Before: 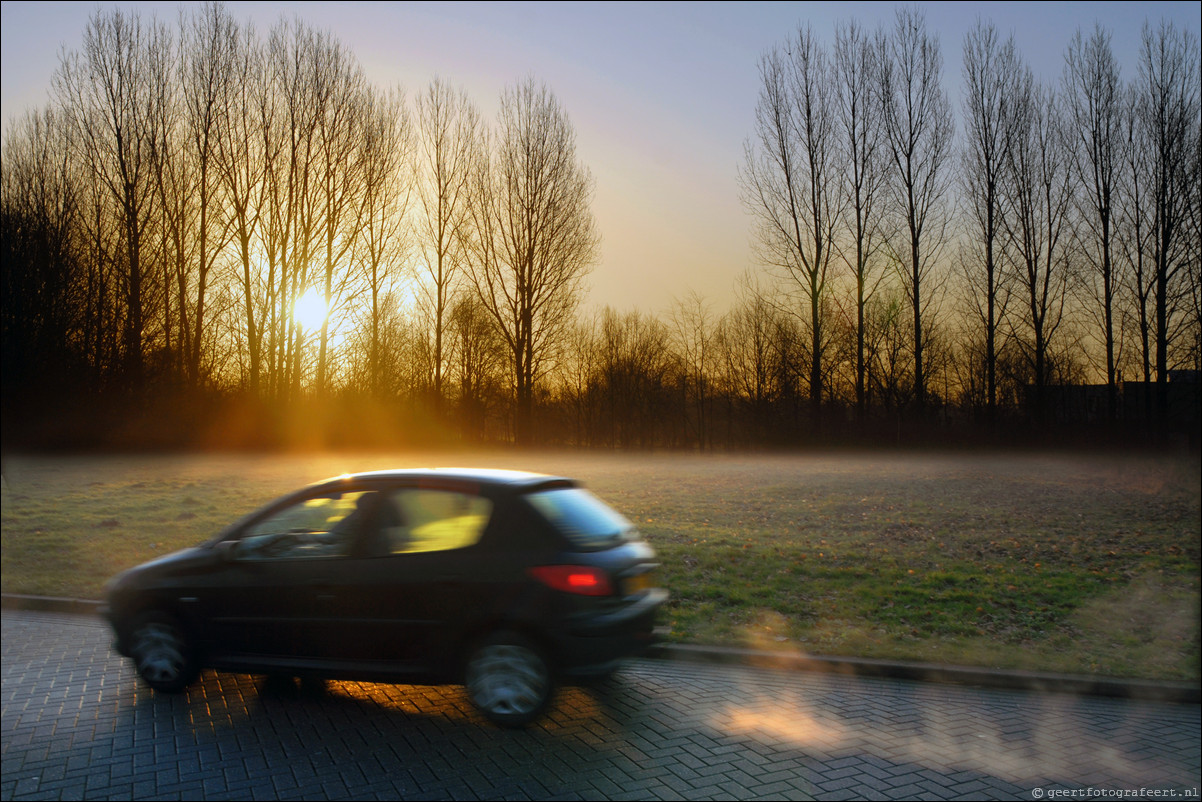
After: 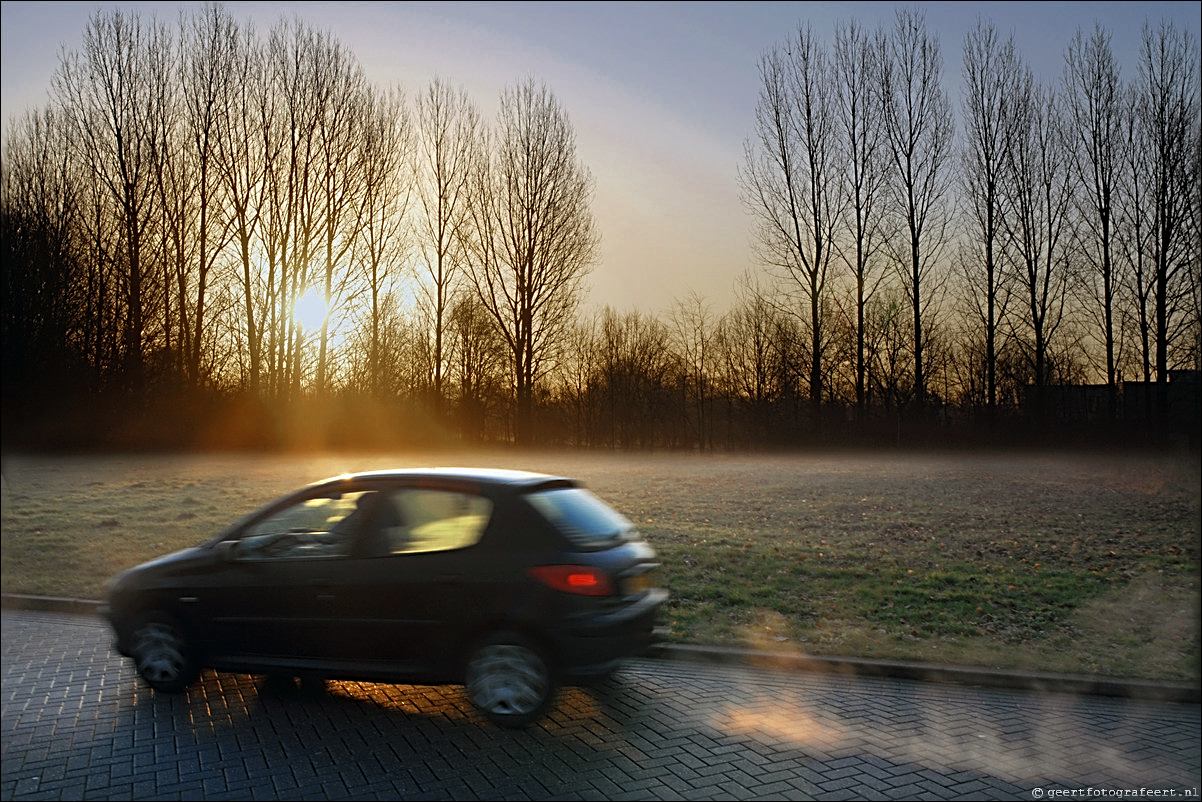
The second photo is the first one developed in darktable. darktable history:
color zones: curves: ch0 [(0, 0.5) (0.125, 0.4) (0.25, 0.5) (0.375, 0.4) (0.5, 0.4) (0.625, 0.35) (0.75, 0.35) (0.875, 0.5)]; ch1 [(0, 0.35) (0.125, 0.45) (0.25, 0.35) (0.375, 0.35) (0.5, 0.35) (0.625, 0.35) (0.75, 0.45) (0.875, 0.35)]; ch2 [(0, 0.6) (0.125, 0.5) (0.25, 0.5) (0.375, 0.6) (0.5, 0.6) (0.625, 0.5) (0.75, 0.5) (0.875, 0.5)]
sharpen: radius 2.811, amount 0.72
